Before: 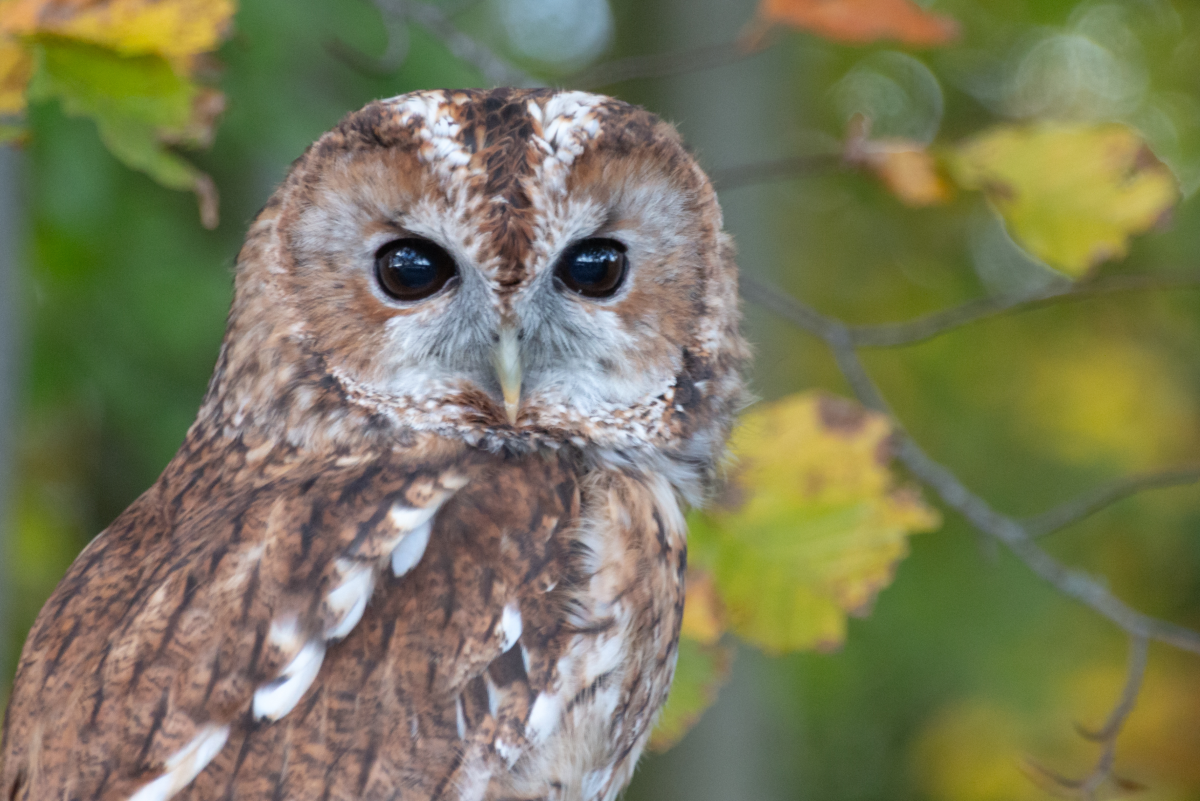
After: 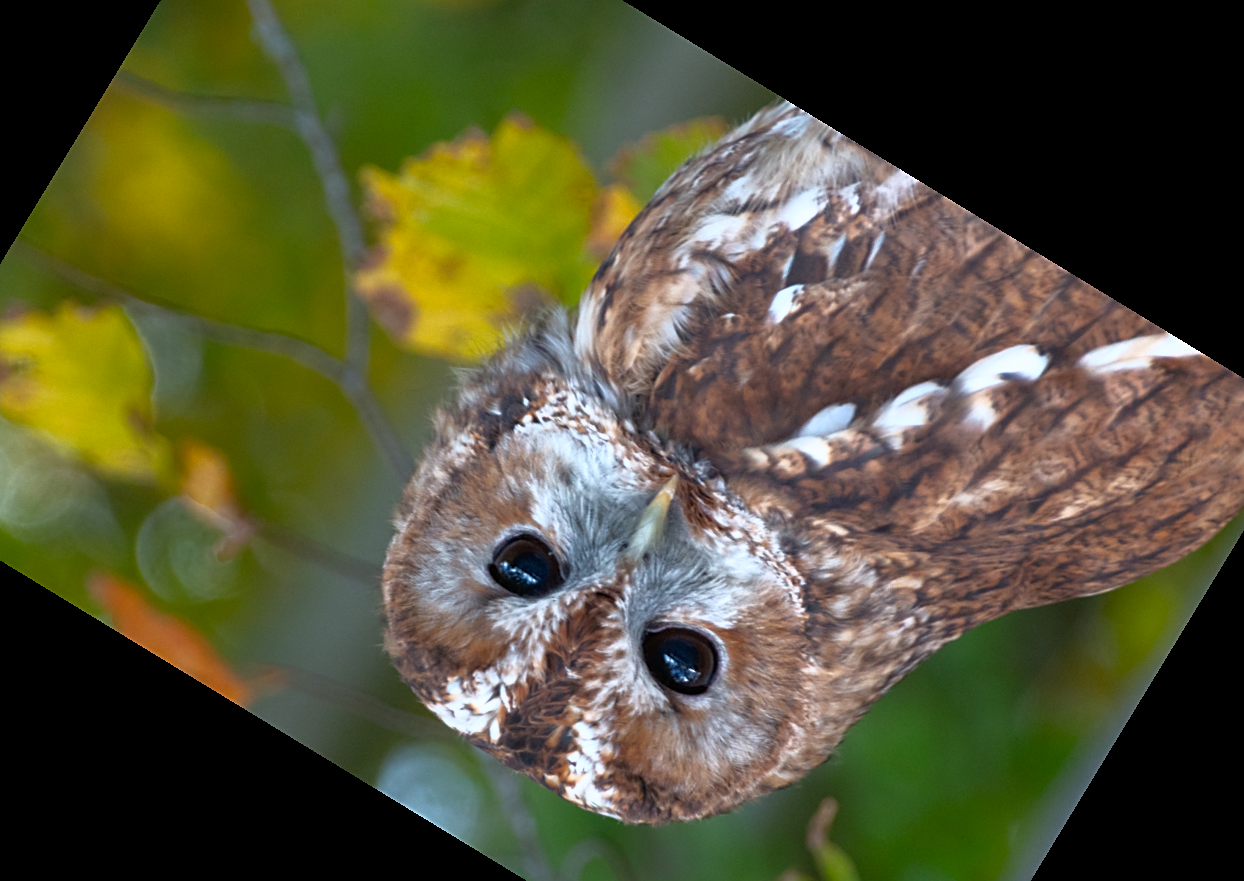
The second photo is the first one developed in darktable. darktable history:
sharpen: on, module defaults
crop and rotate: angle 148.68°, left 9.111%, top 15.603%, right 4.588%, bottom 17.041%
rgb curve: curves: ch0 [(0, 0) (0.415, 0.237) (1, 1)]
exposure: exposure -0.041 EV, compensate highlight preservation false
color balance rgb: perceptual saturation grading › global saturation 25%, global vibrance 20%
base curve: curves: ch0 [(0, 0) (0.557, 0.834) (1, 1)]
